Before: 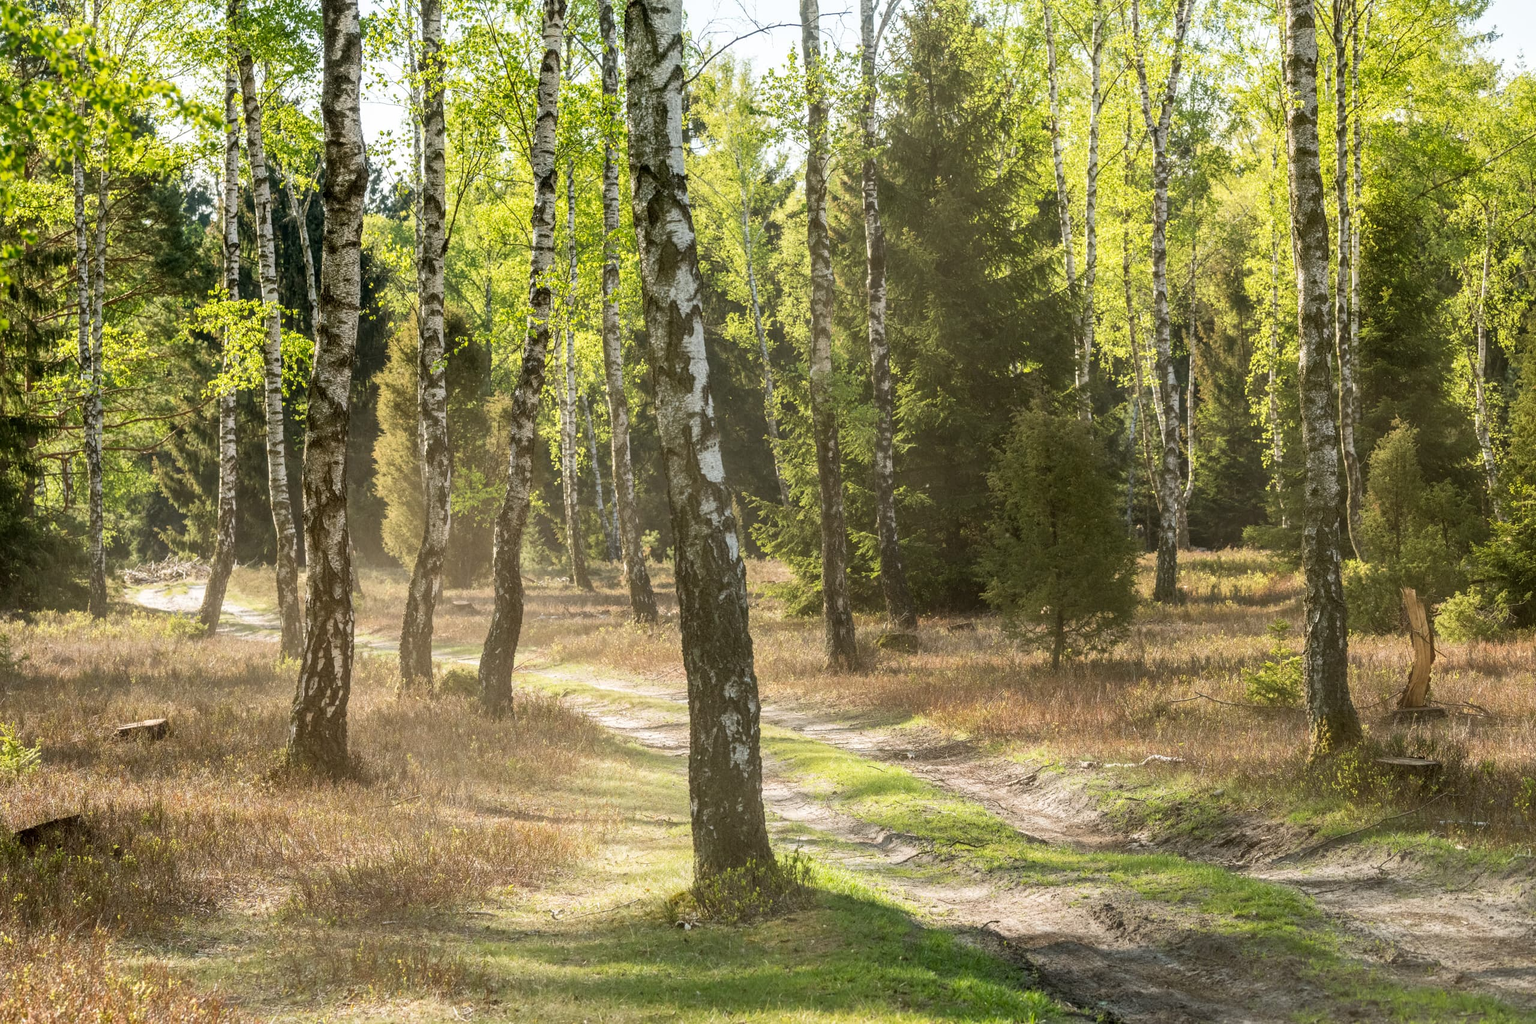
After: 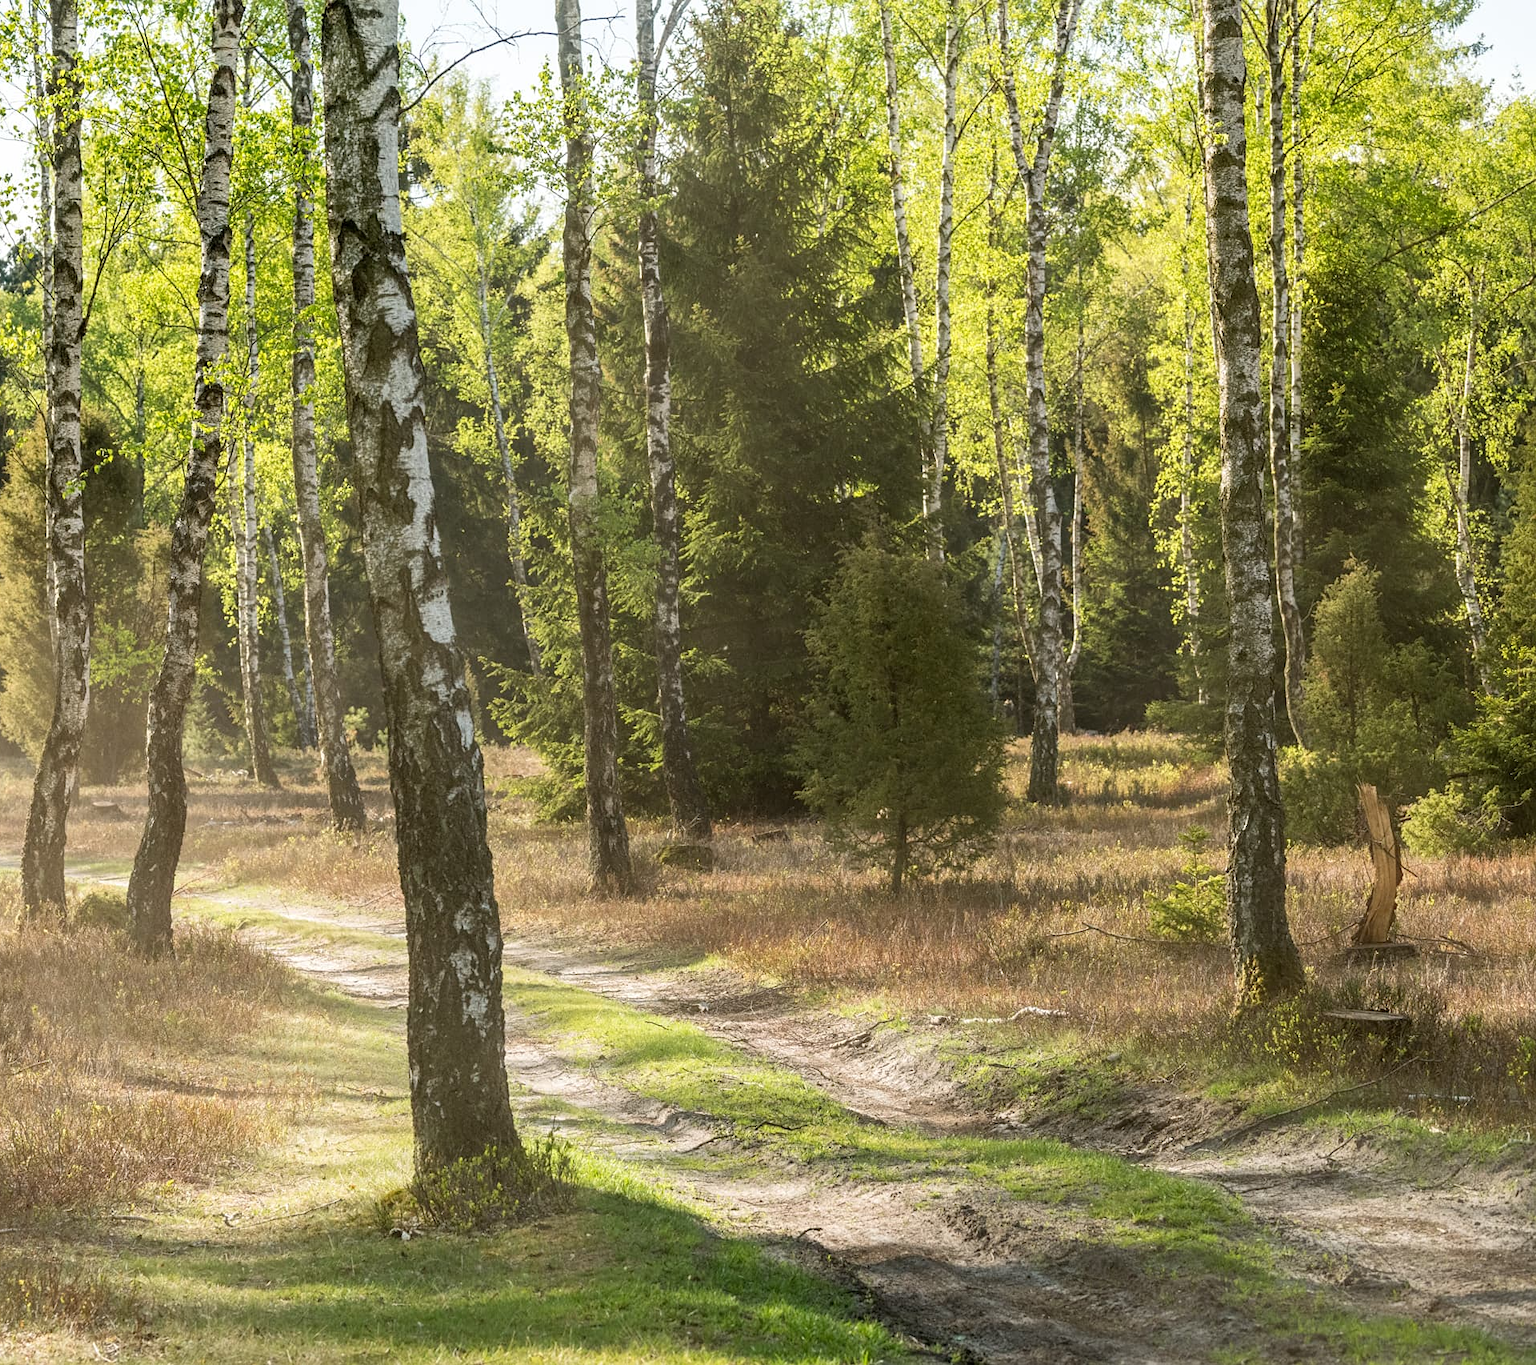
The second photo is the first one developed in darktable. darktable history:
crop and rotate: left 24.972%
sharpen: amount 0.217
